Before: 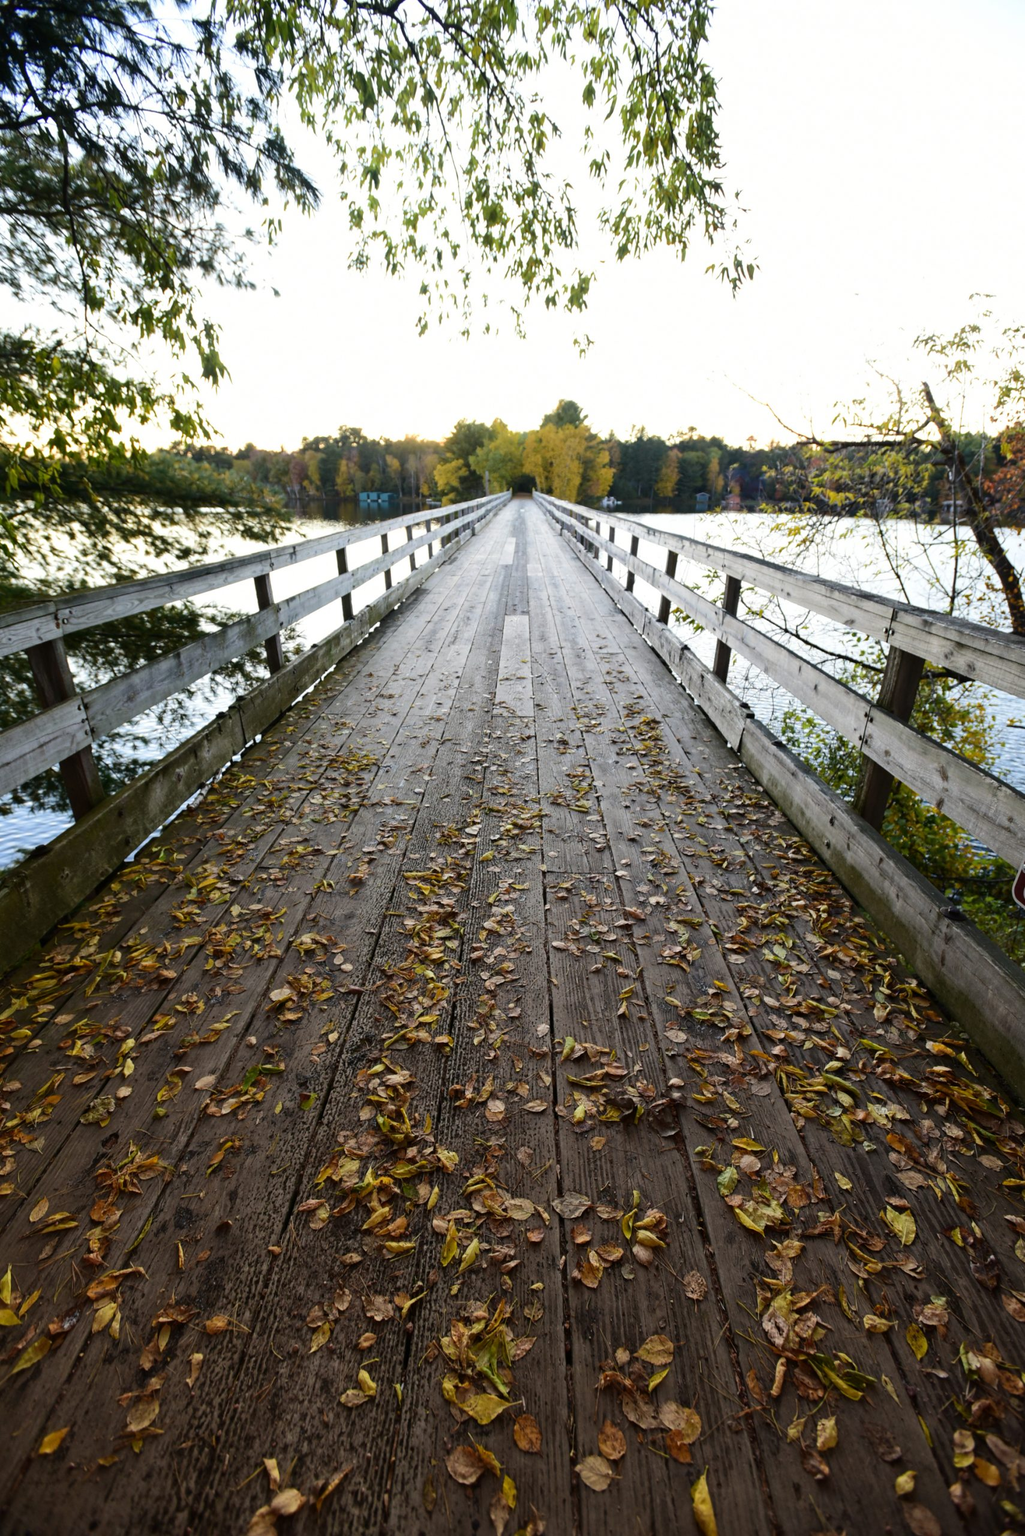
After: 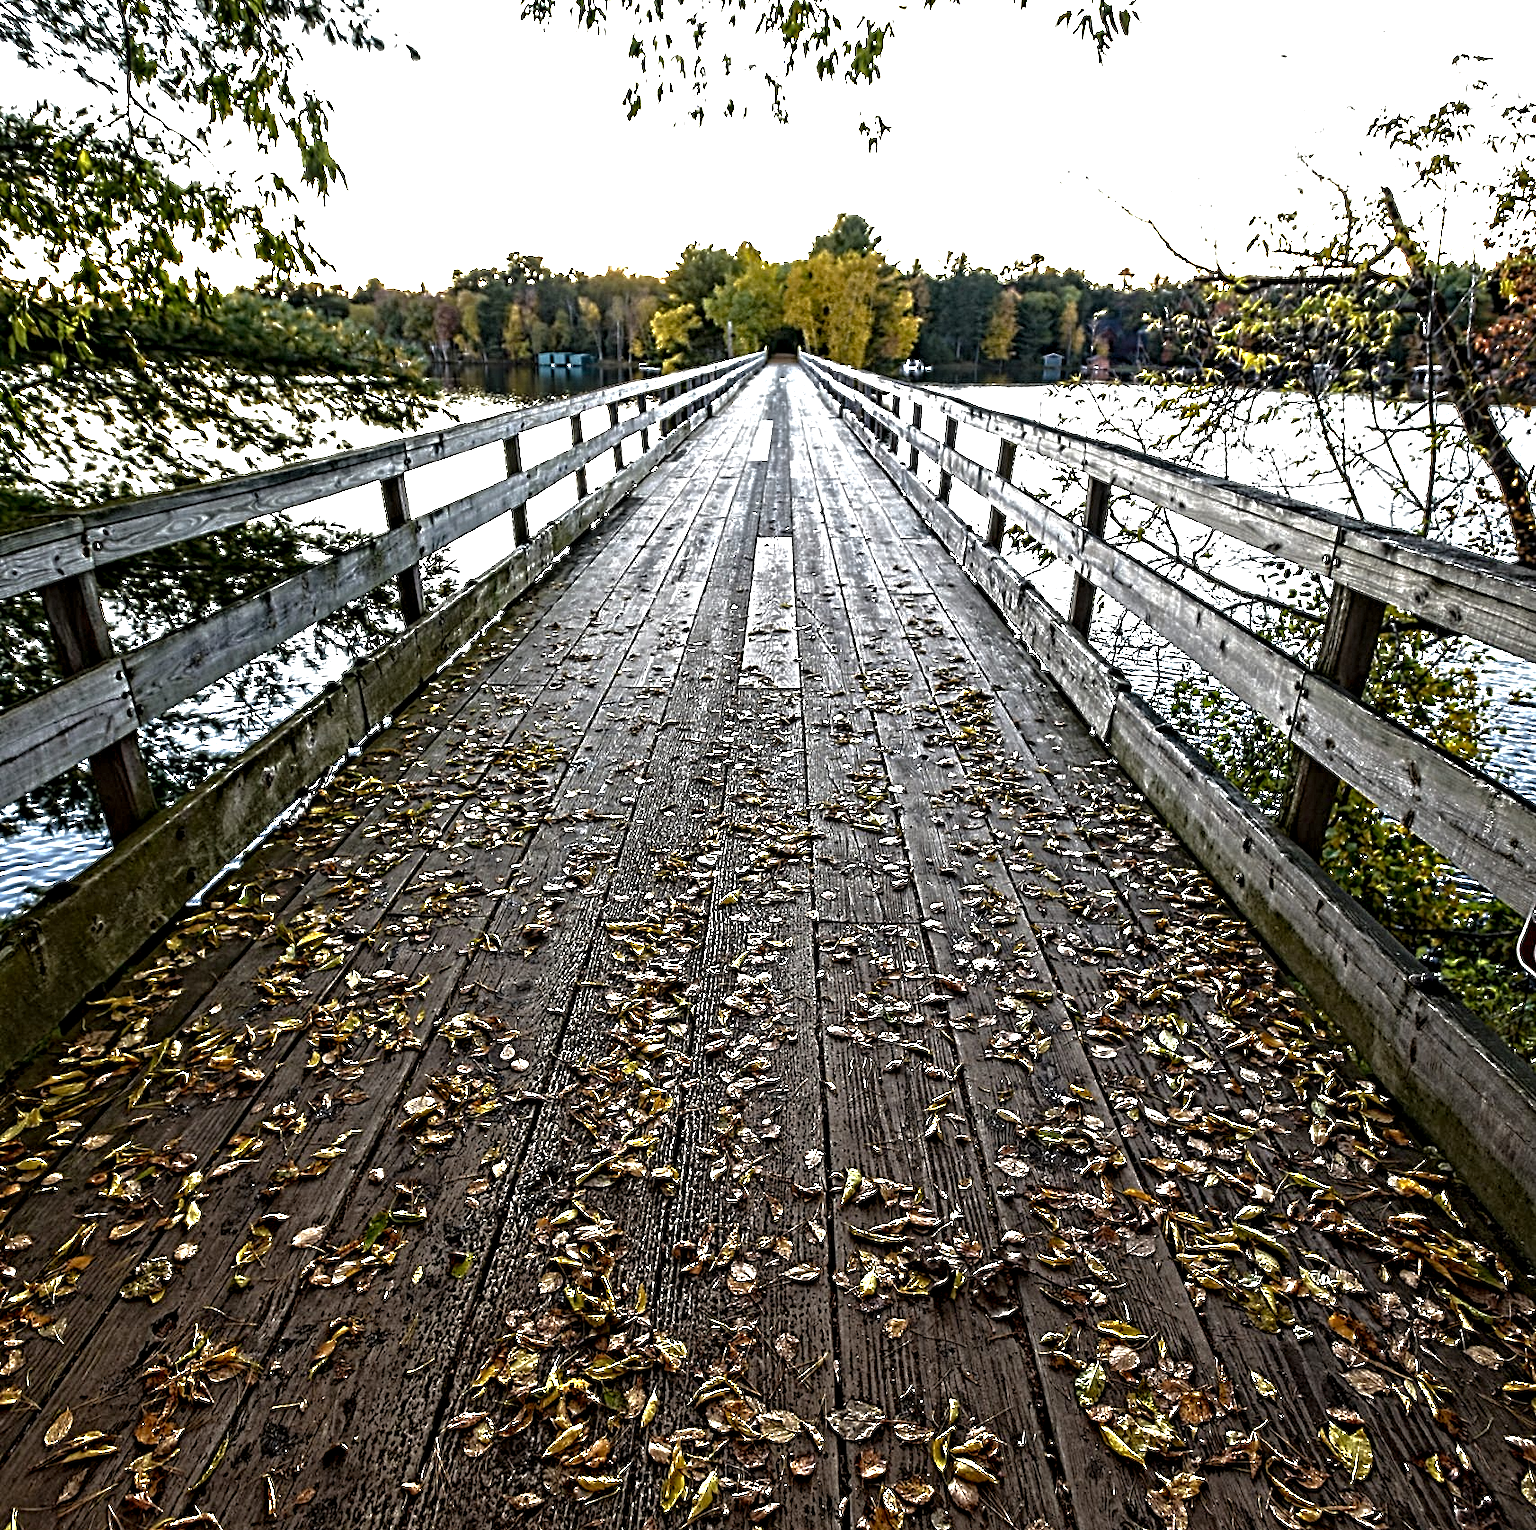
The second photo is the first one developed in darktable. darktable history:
base curve: curves: ch0 [(0, 0) (0.841, 0.609) (1, 1)]
color balance: output saturation 110%
exposure: black level correction 0.001, exposure 0.5 EV, compensate exposure bias true, compensate highlight preservation false
crop: top 16.727%, bottom 16.727%
contrast equalizer: octaves 7, y [[0.406, 0.494, 0.589, 0.753, 0.877, 0.999], [0.5 ×6], [0.5 ×6], [0 ×6], [0 ×6]]
